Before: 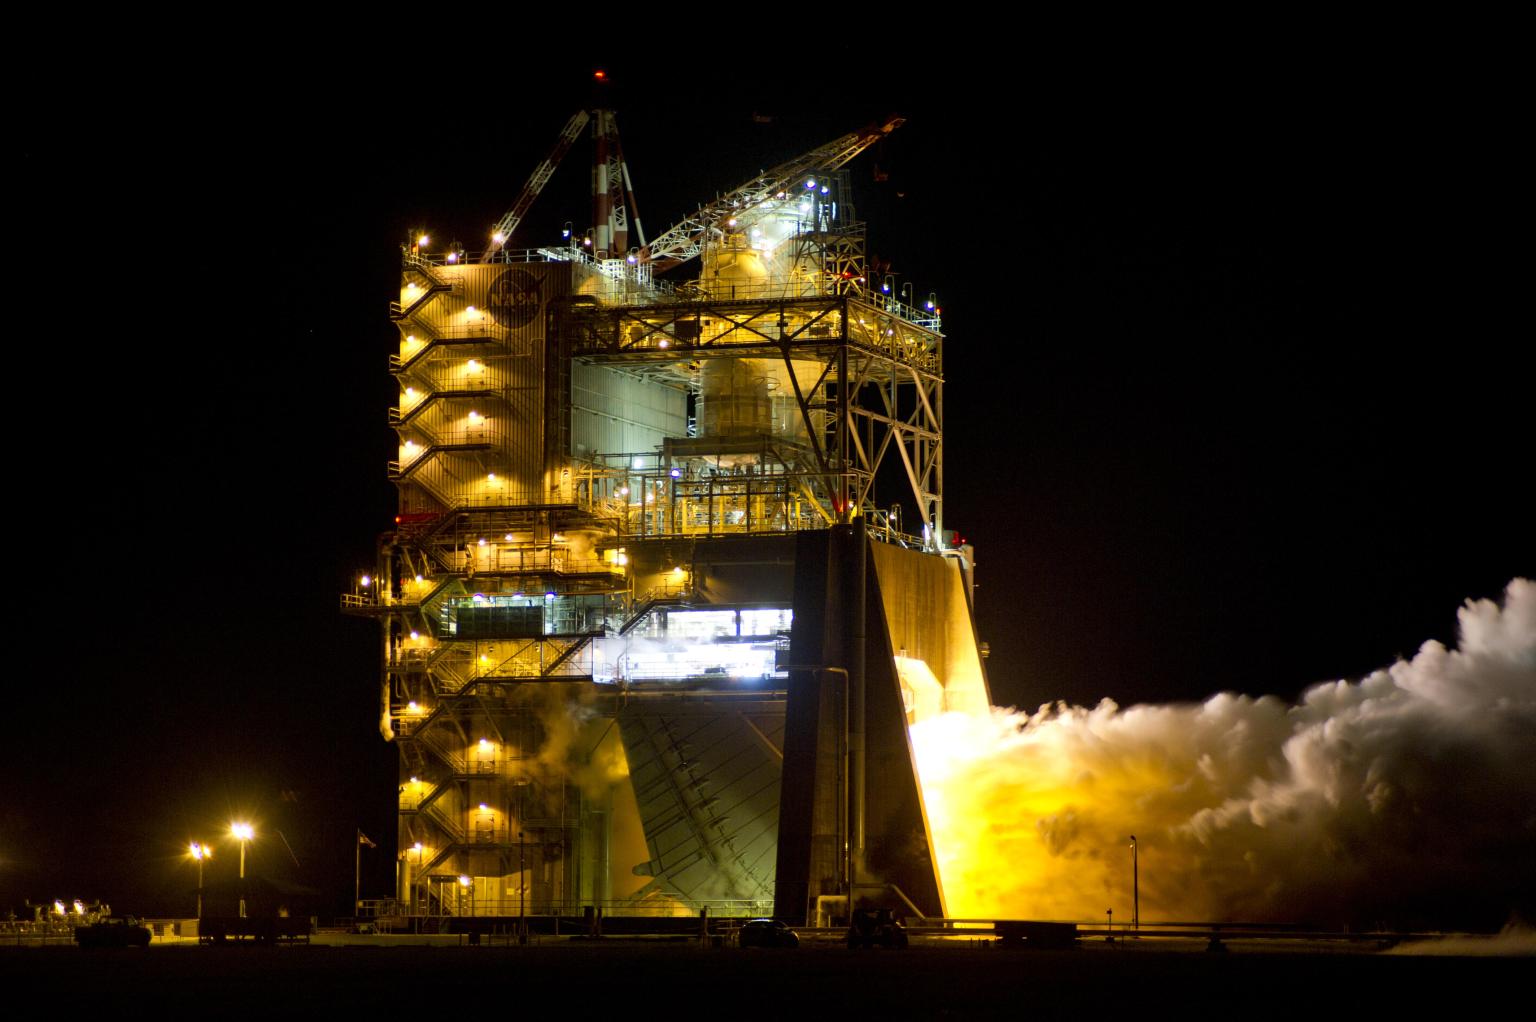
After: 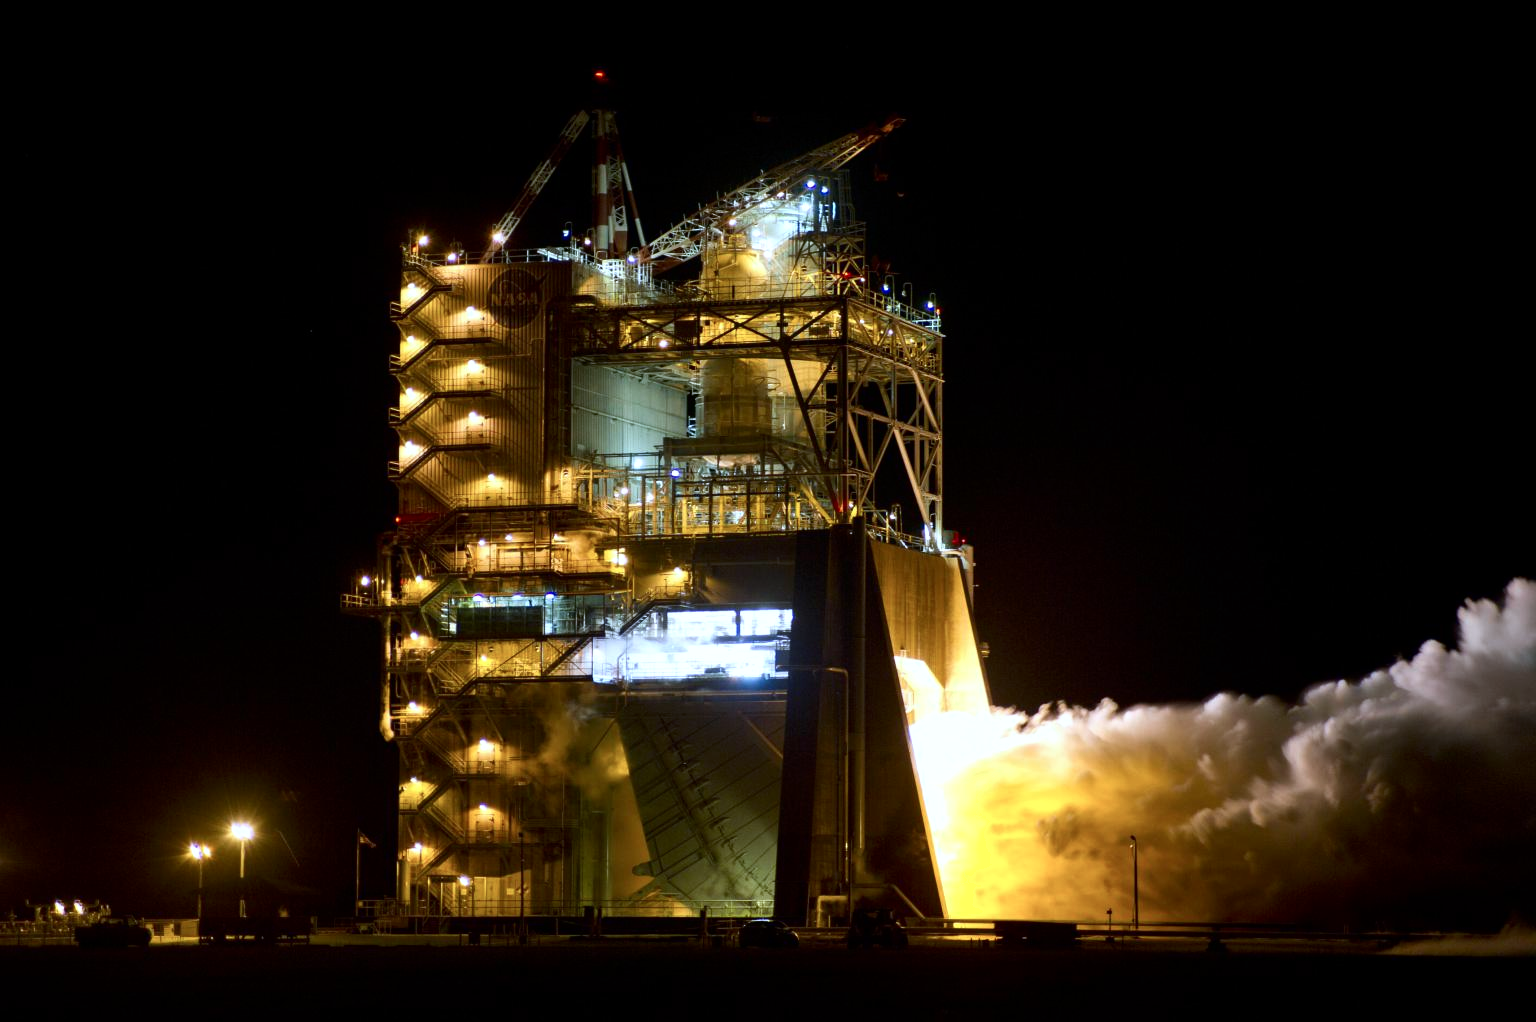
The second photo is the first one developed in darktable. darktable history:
color correction: highlights a* -2.27, highlights b* -18.55
shadows and highlights: shadows -11.74, white point adjustment 3.97, highlights 27.46
contrast brightness saturation: brightness -0.086
